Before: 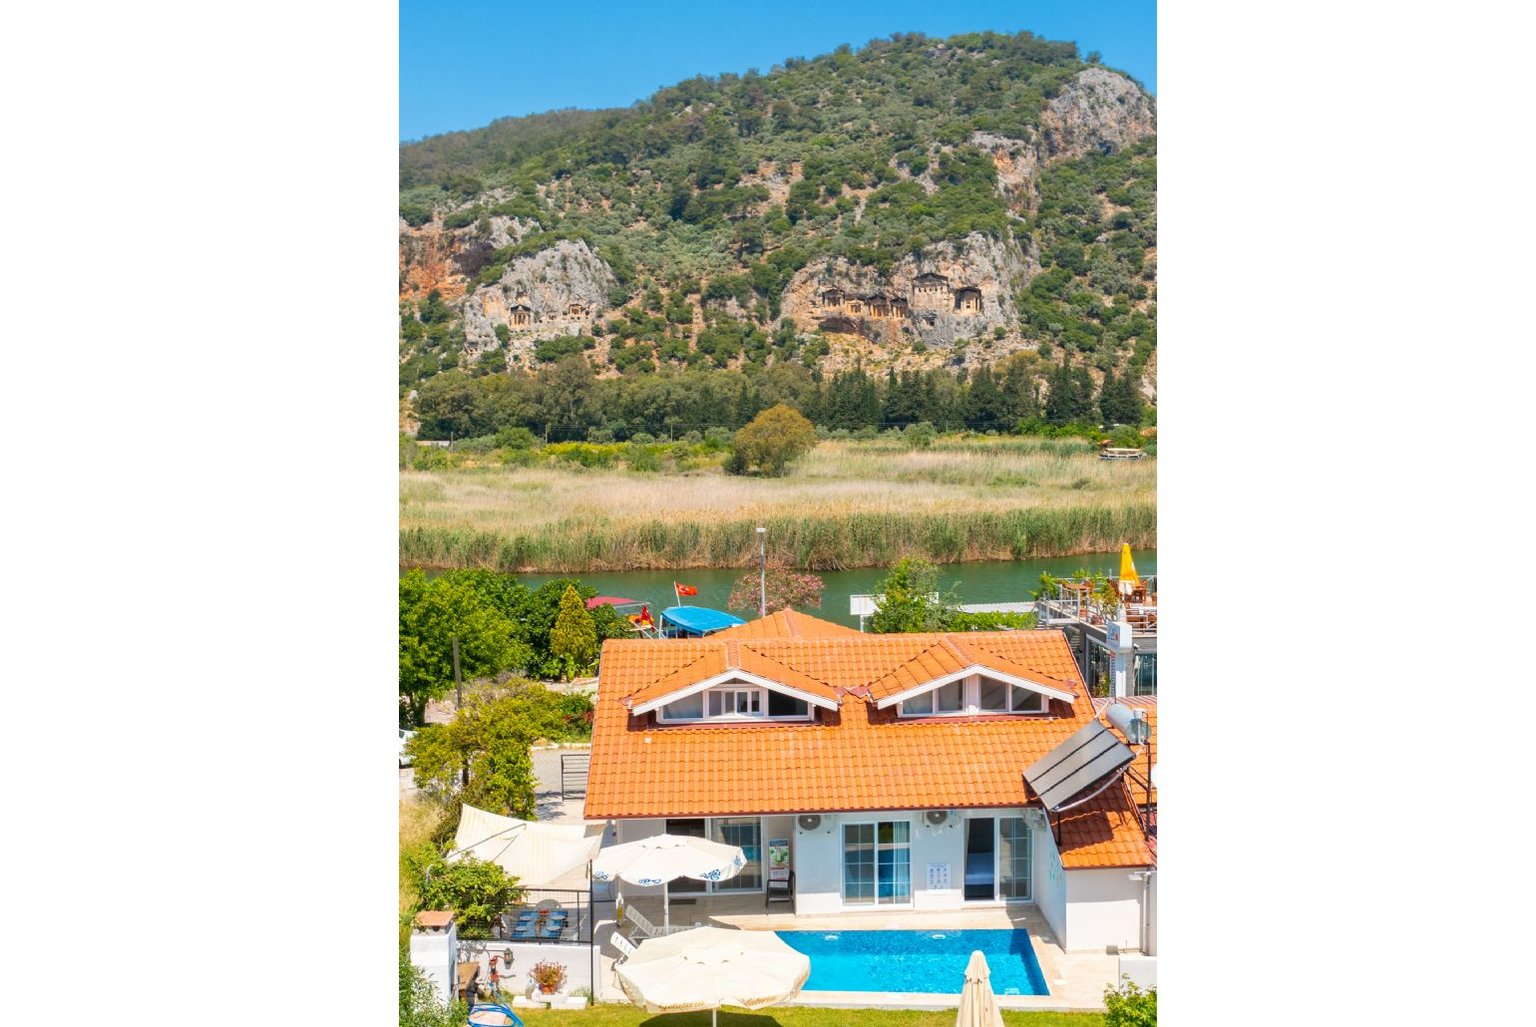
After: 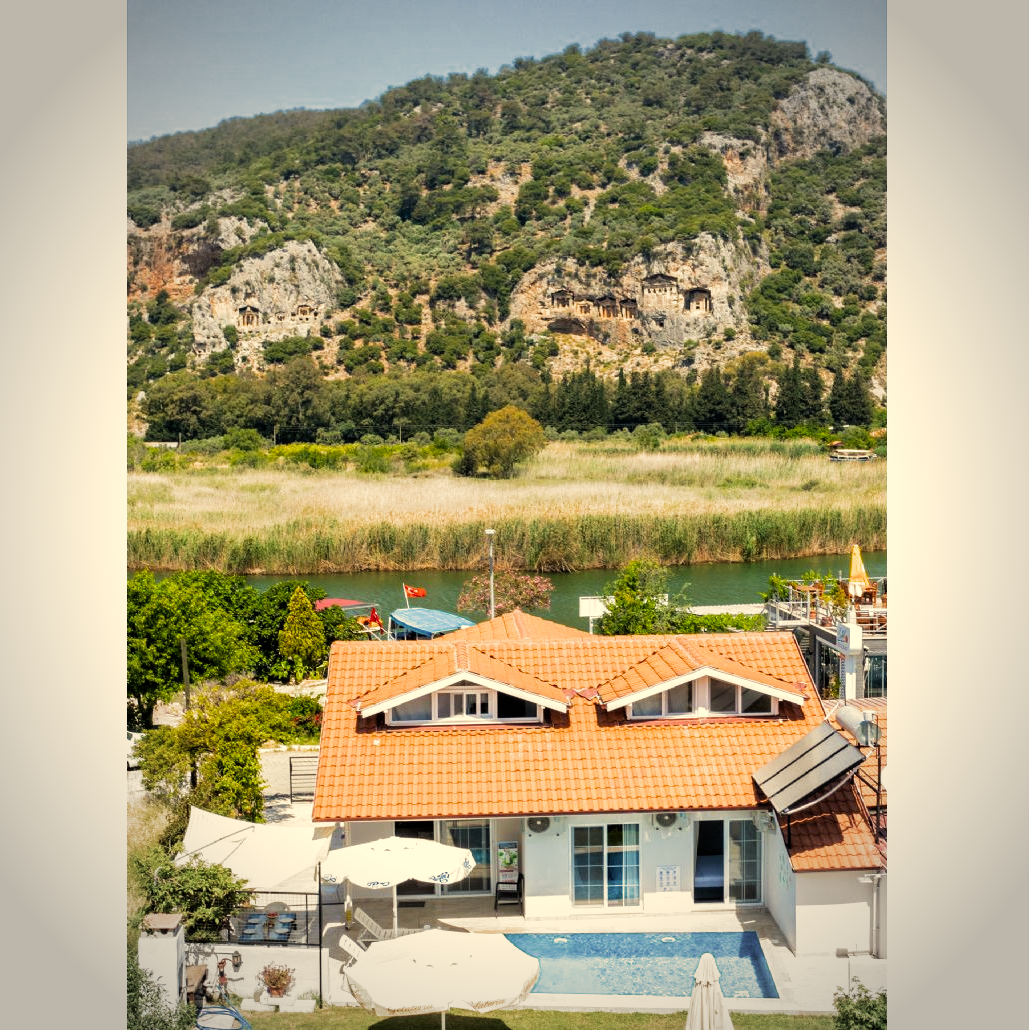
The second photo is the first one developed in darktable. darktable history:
color correction: highlights a* 1.39, highlights b* 17.83
vibrance: vibrance 15%
crop and rotate: left 17.732%, right 15.423%
vignetting: fall-off start 71.74%
filmic rgb: black relative exposure -8.2 EV, white relative exposure 2.2 EV, threshold 3 EV, hardness 7.11, latitude 75%, contrast 1.325, highlights saturation mix -2%, shadows ↔ highlights balance 30%, preserve chrominance RGB euclidean norm, color science v5 (2021), contrast in shadows safe, contrast in highlights safe, enable highlight reconstruction true
